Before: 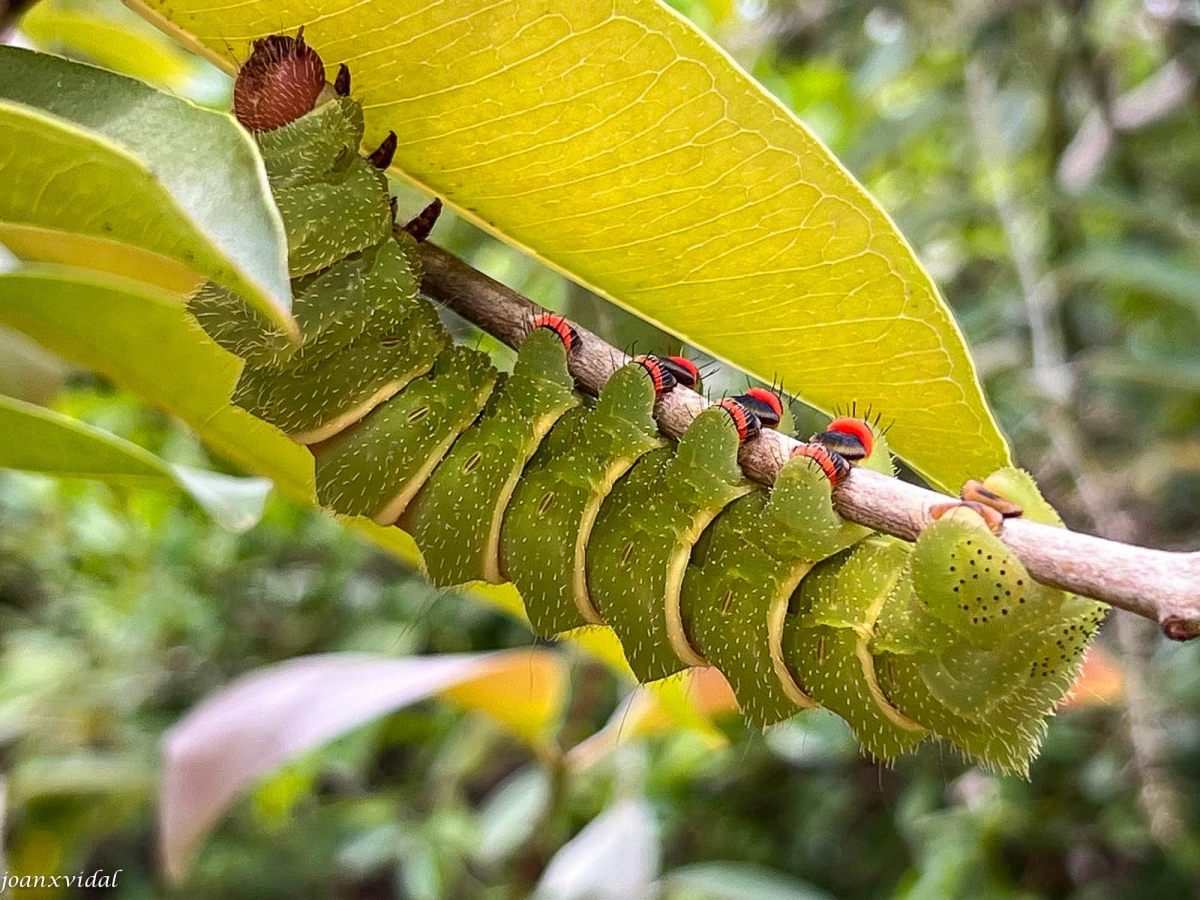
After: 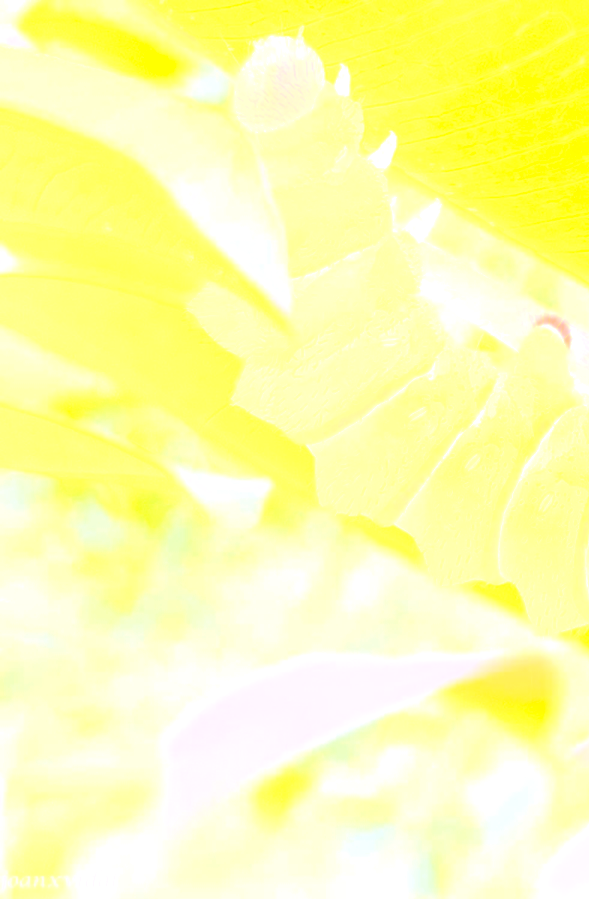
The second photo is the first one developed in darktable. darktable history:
bloom: size 85%, threshold 5%, strength 85%
crop and rotate: left 0%, top 0%, right 50.845%
rotate and perspective: automatic cropping off
contrast brightness saturation: contrast 0.07, brightness 0.08, saturation 0.18
white balance: red 1.05, blue 1.072
